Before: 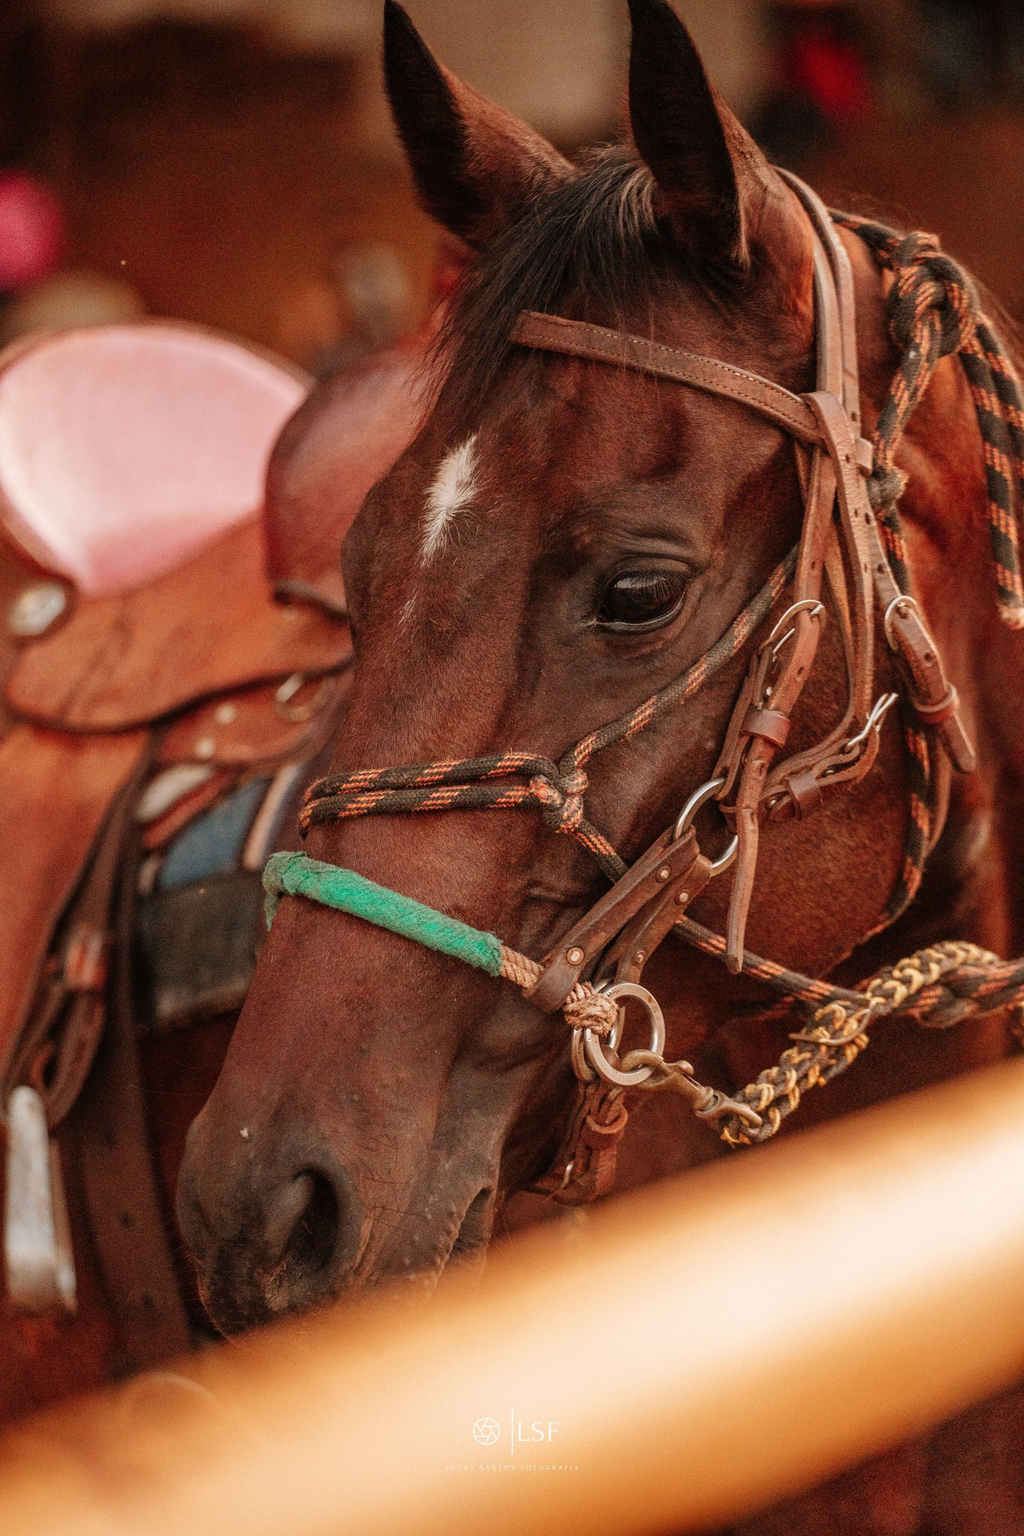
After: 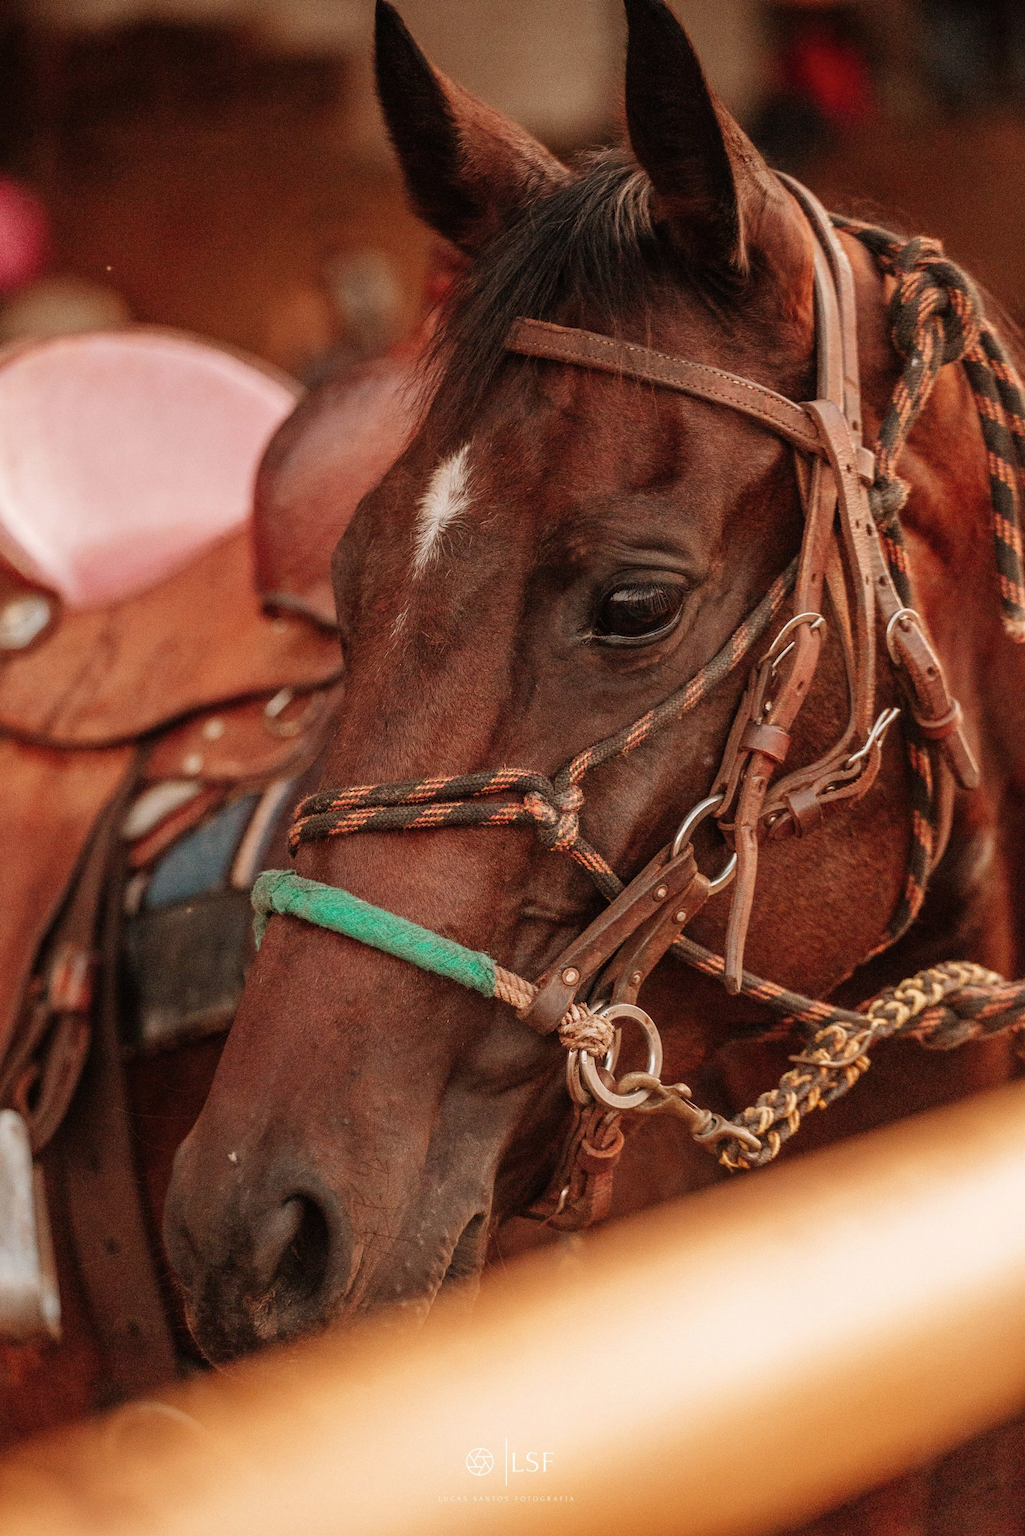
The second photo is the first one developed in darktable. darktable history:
contrast brightness saturation: saturation -0.056
crop: left 1.645%, right 0.269%, bottom 2.051%
